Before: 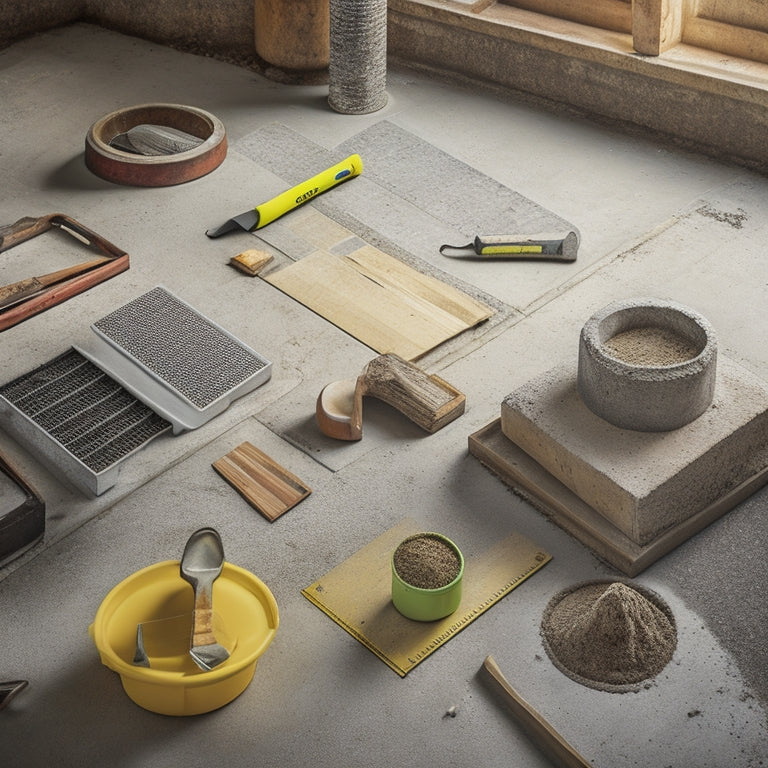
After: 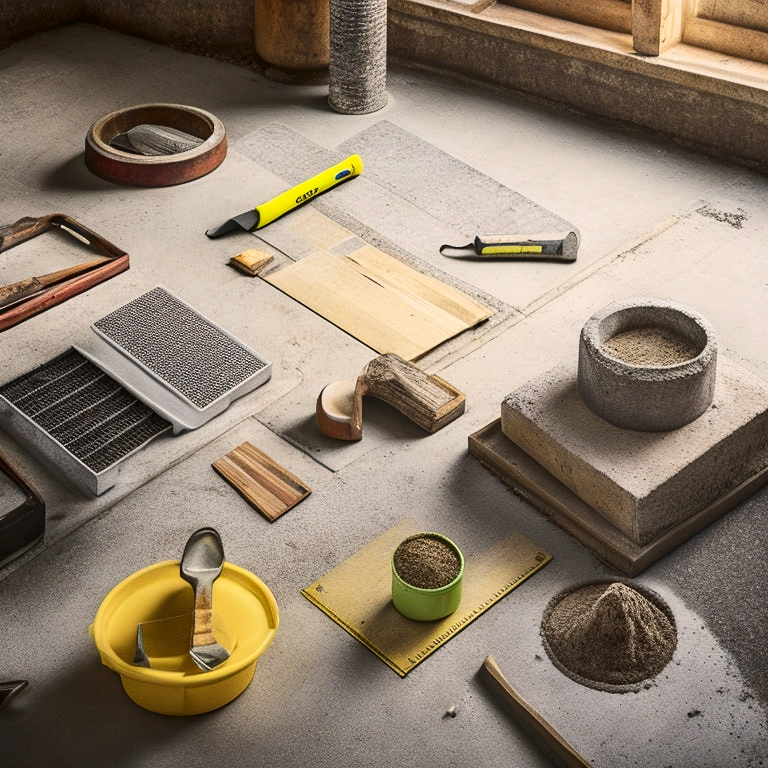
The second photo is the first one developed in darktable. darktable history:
sharpen: radius 5.325, amount 0.312, threshold 26.433
contrast brightness saturation: contrast 0.28
color correction: highlights a* 3.22, highlights b* 1.93, saturation 1.19
